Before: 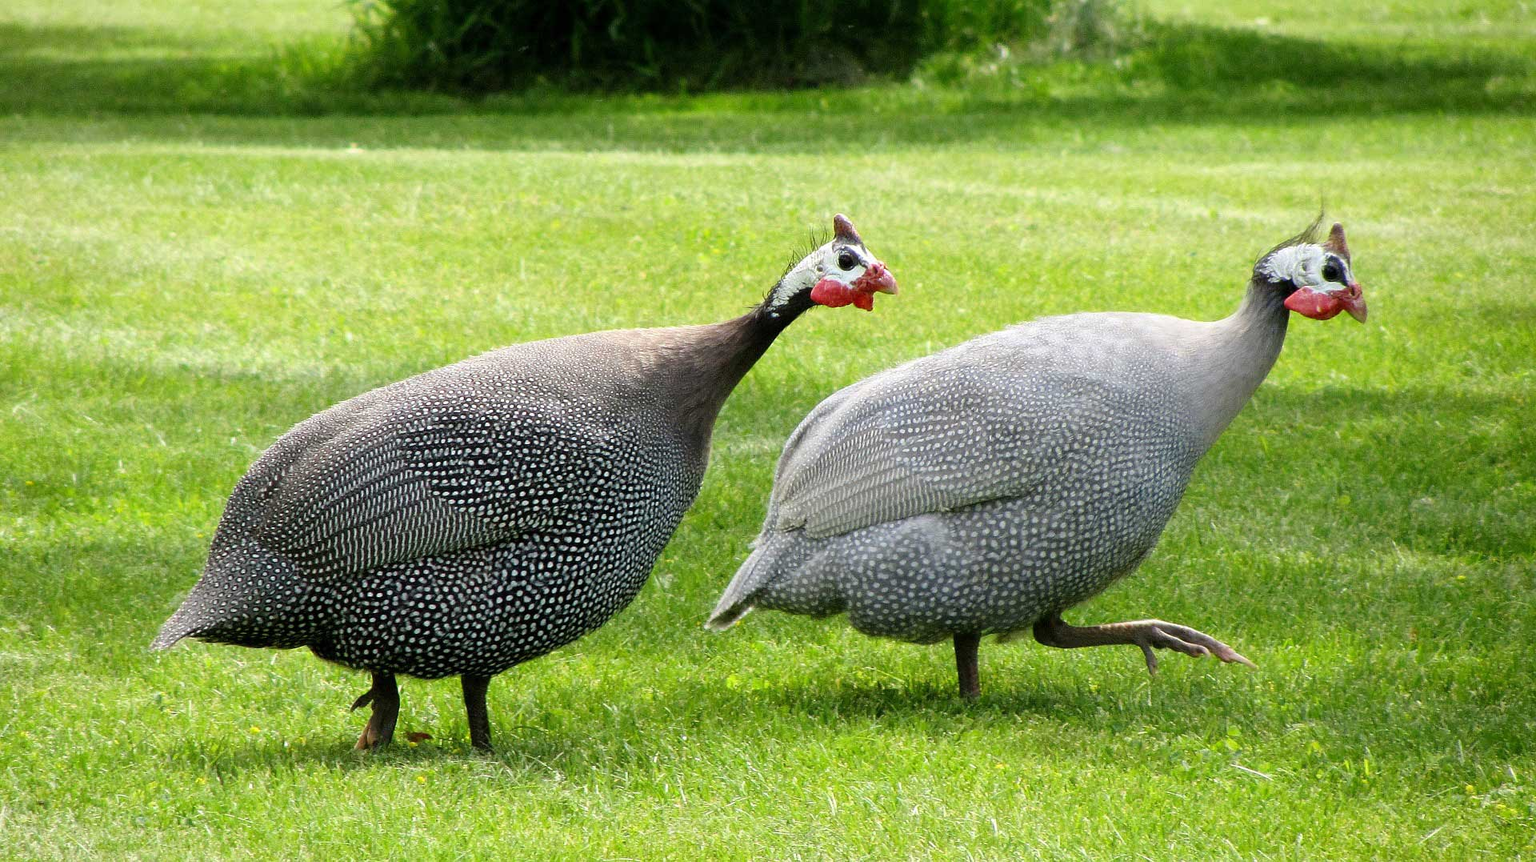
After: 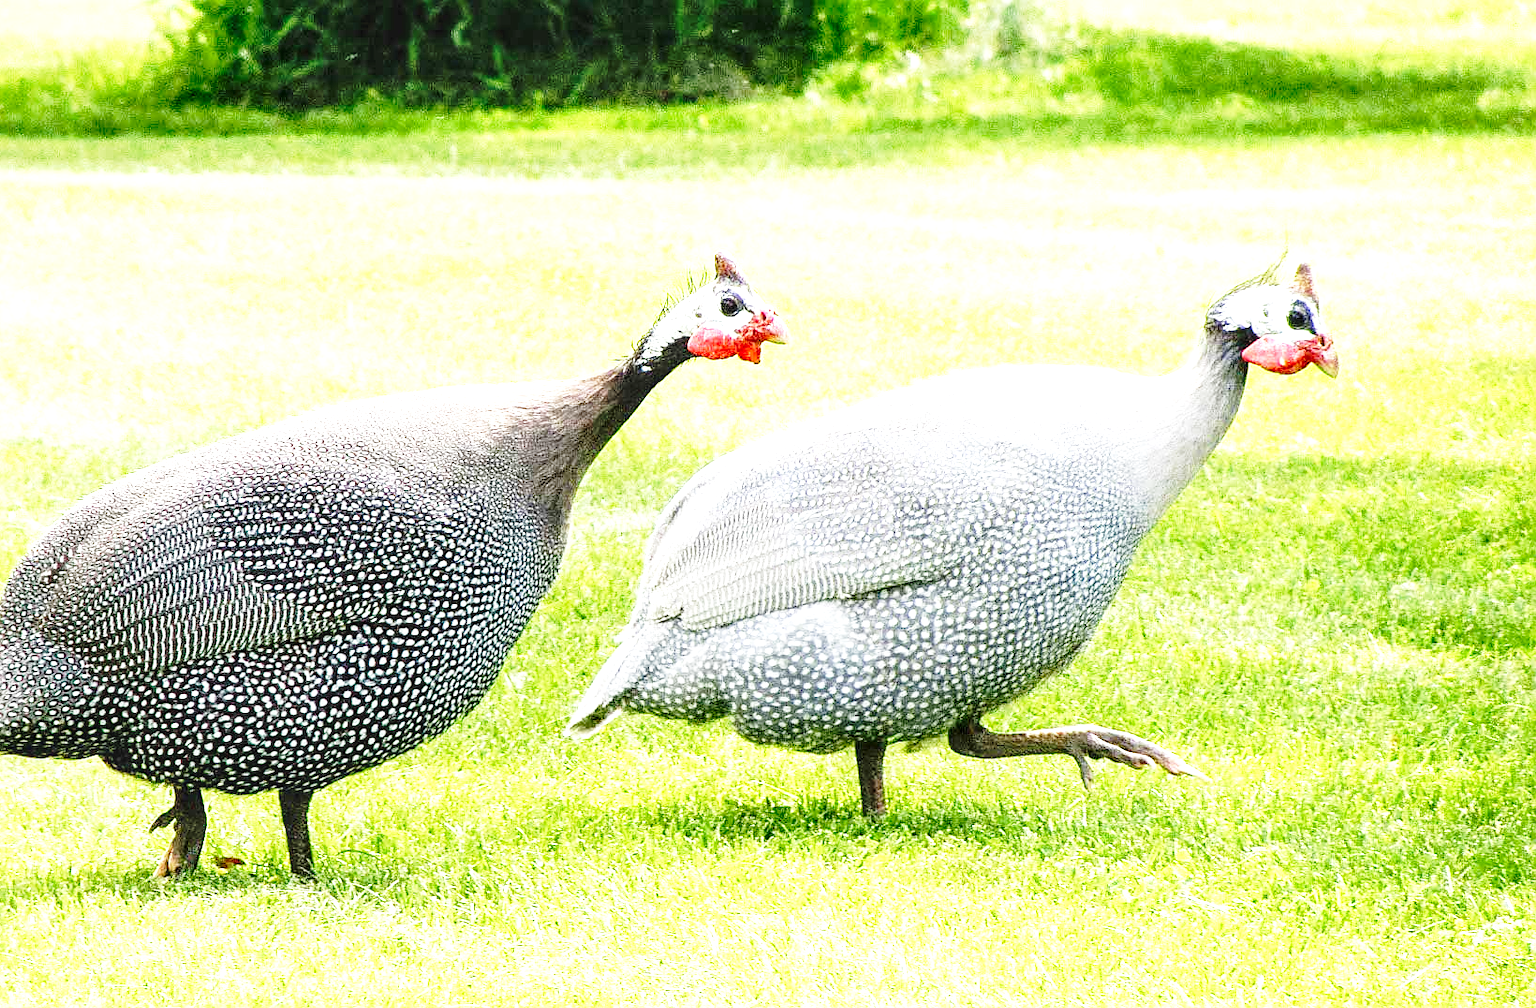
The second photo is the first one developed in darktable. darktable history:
crop and rotate: left 14.578%
local contrast: detail 130%
exposure: black level correction 0, exposure 1.554 EV, compensate exposure bias true, compensate highlight preservation false
sharpen: amount 0.542
base curve: curves: ch0 [(0, 0) (0.028, 0.03) (0.121, 0.232) (0.46, 0.748) (0.859, 0.968) (1, 1)], preserve colors none
